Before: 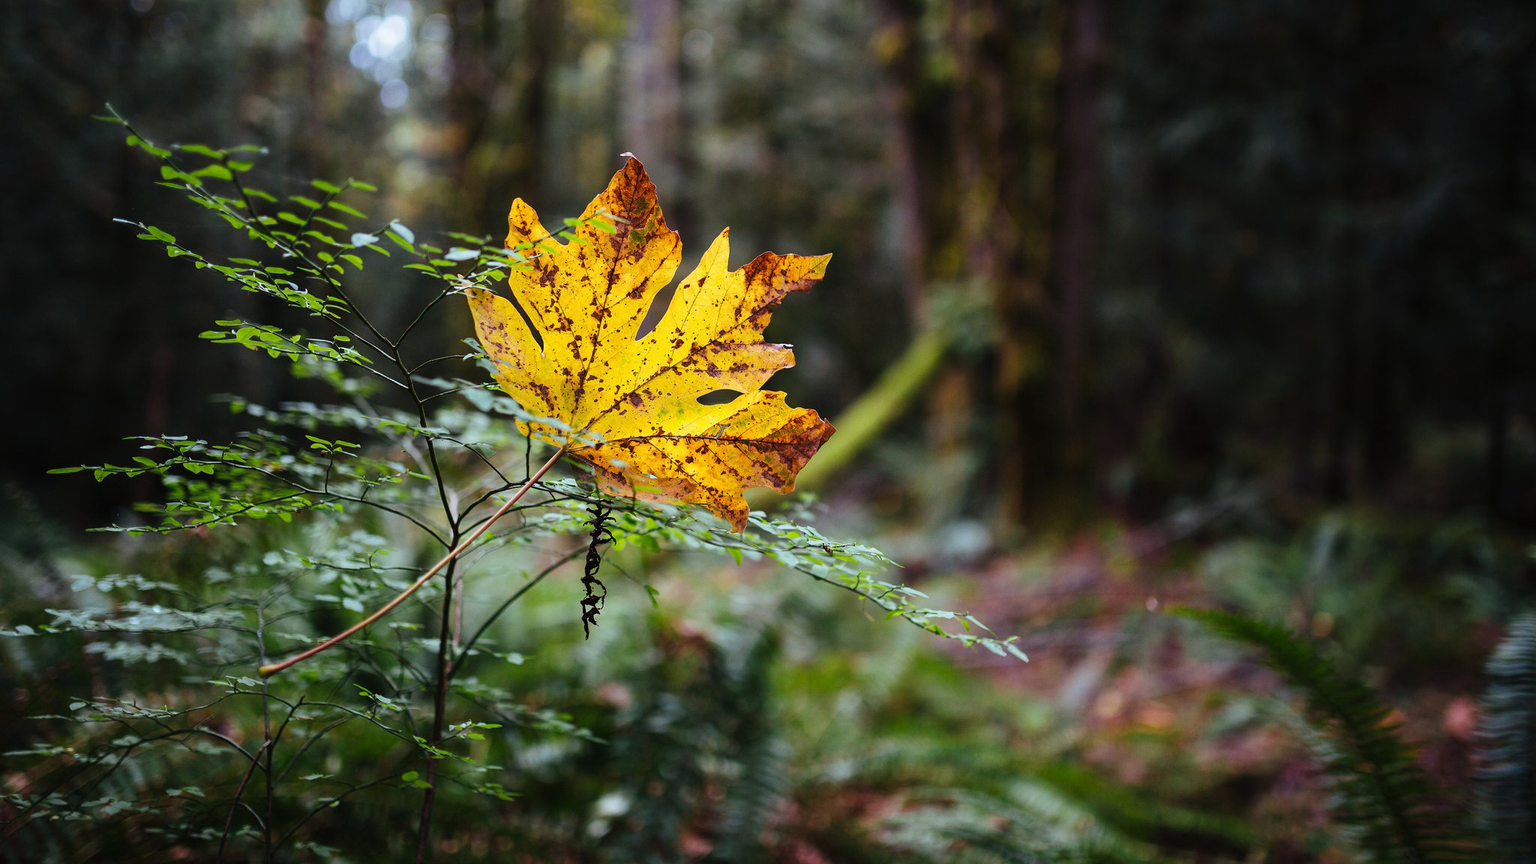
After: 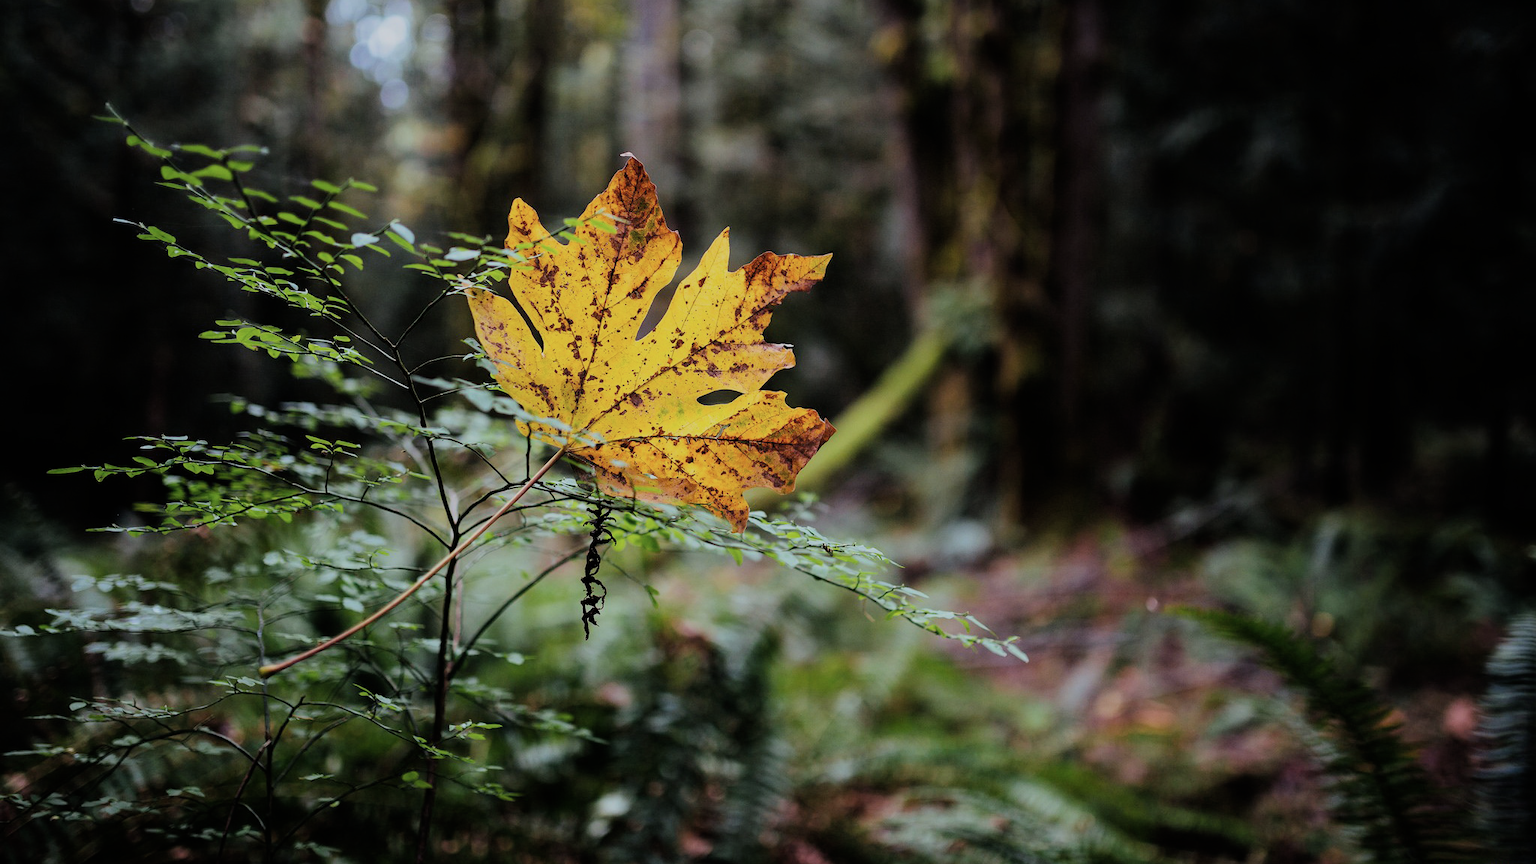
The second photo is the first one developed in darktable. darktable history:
filmic rgb: black relative exposure -7.65 EV, white relative exposure 4.56 EV, hardness 3.61, color science v6 (2022)
color correction: highlights b* -0.062, saturation 0.854
